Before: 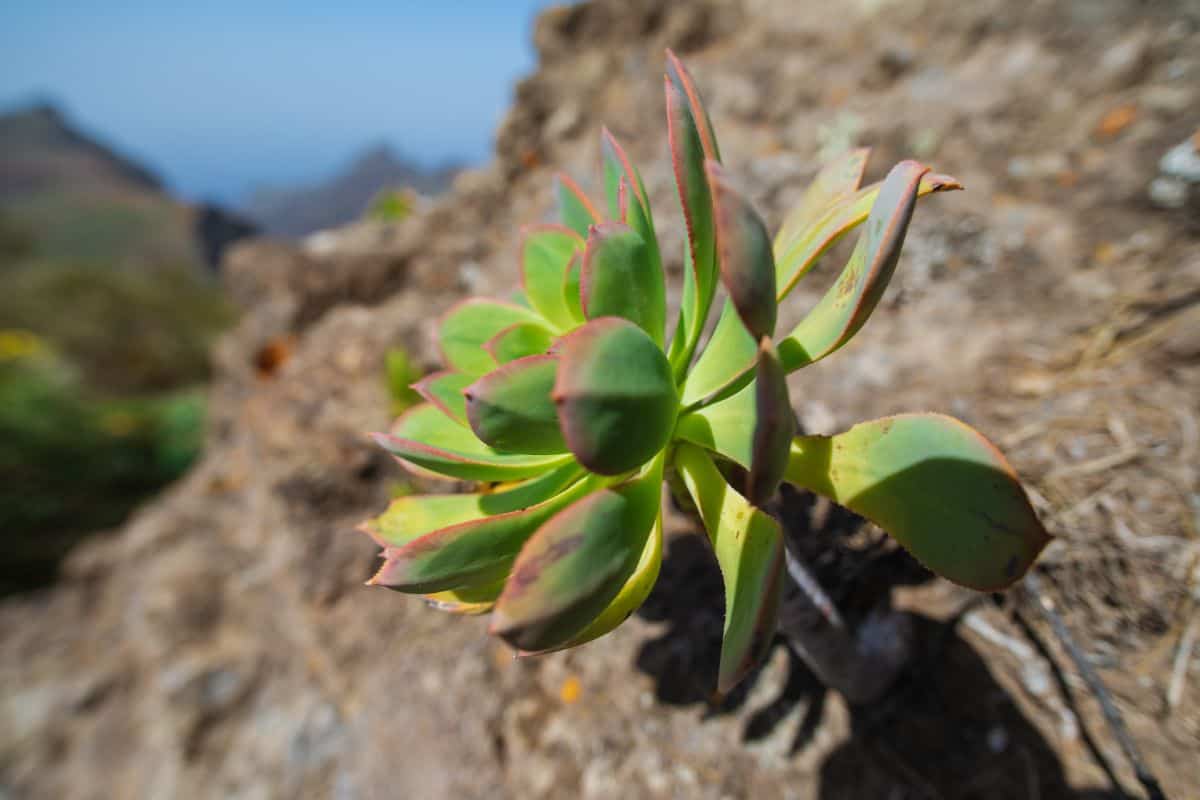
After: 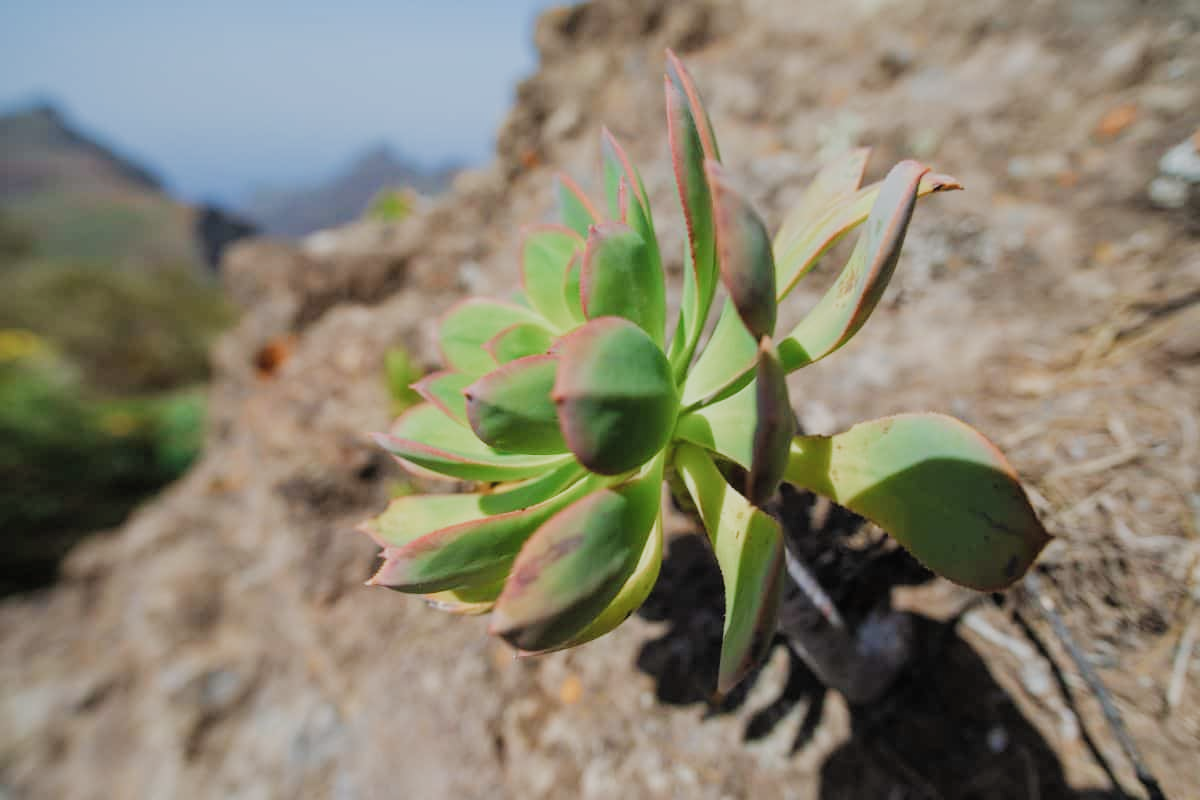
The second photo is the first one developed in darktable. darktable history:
filmic rgb: black relative exposure -8.52 EV, white relative exposure 5.57 EV, hardness 3.38, contrast 1.018, preserve chrominance RGB euclidean norm (legacy), color science v4 (2020)
exposure: black level correction -0.001, exposure 0.547 EV, compensate highlight preservation false
